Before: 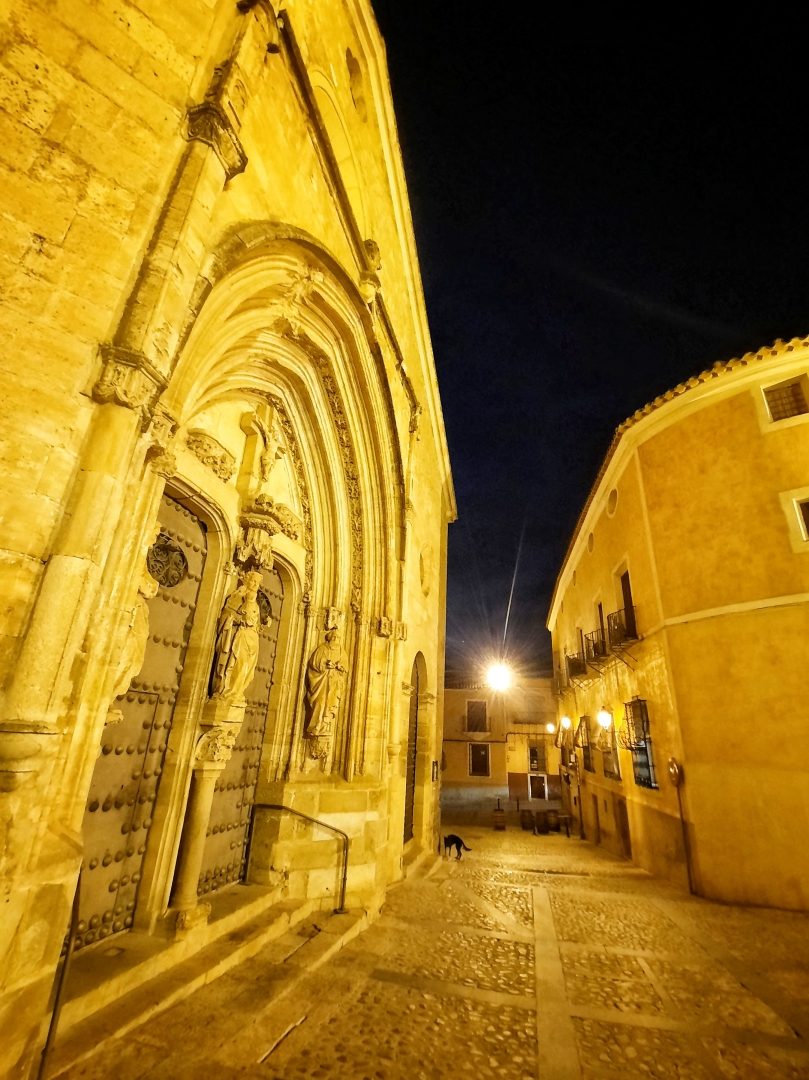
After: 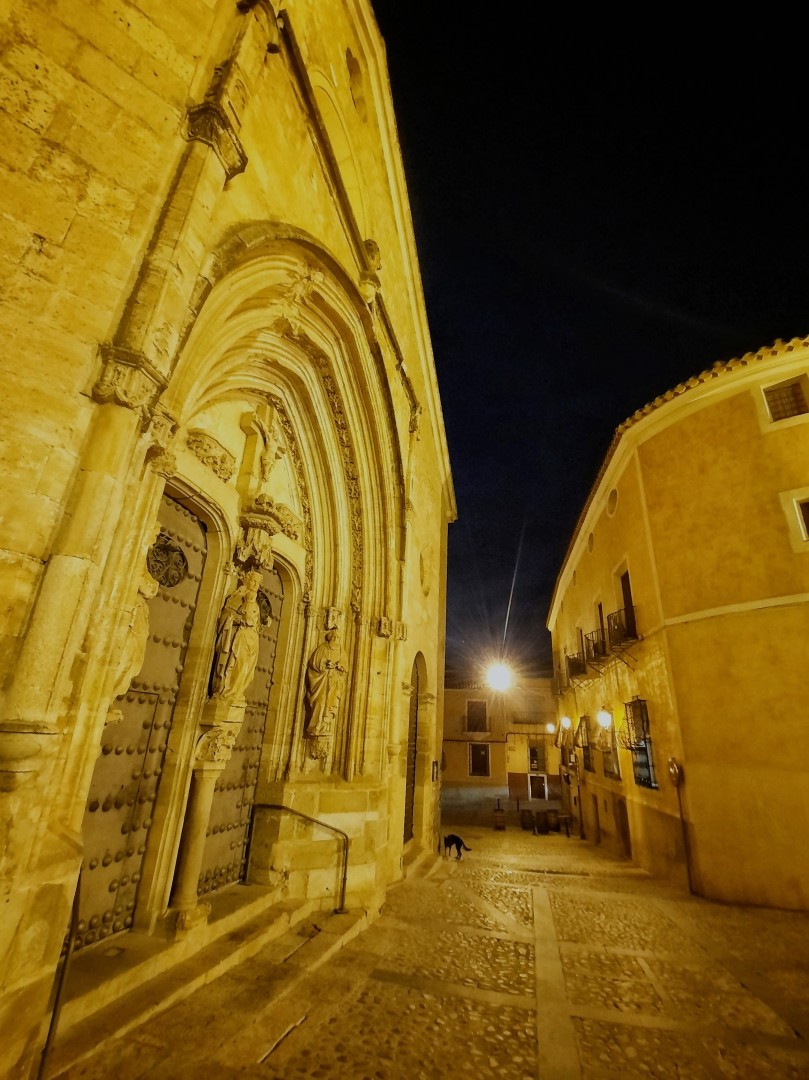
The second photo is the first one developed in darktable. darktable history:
white balance: red 0.986, blue 1.01
exposure: black level correction 0, exposure -0.721 EV, compensate highlight preservation false
